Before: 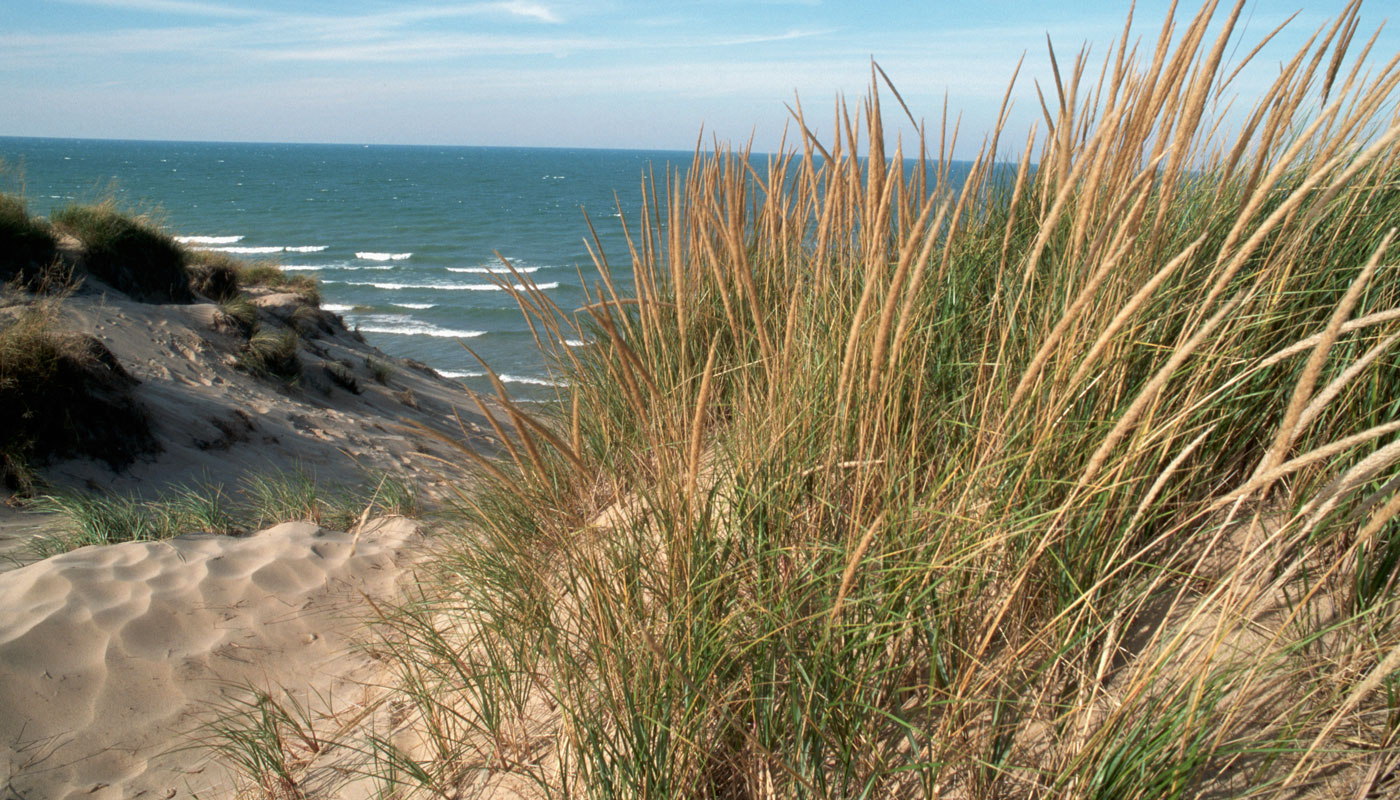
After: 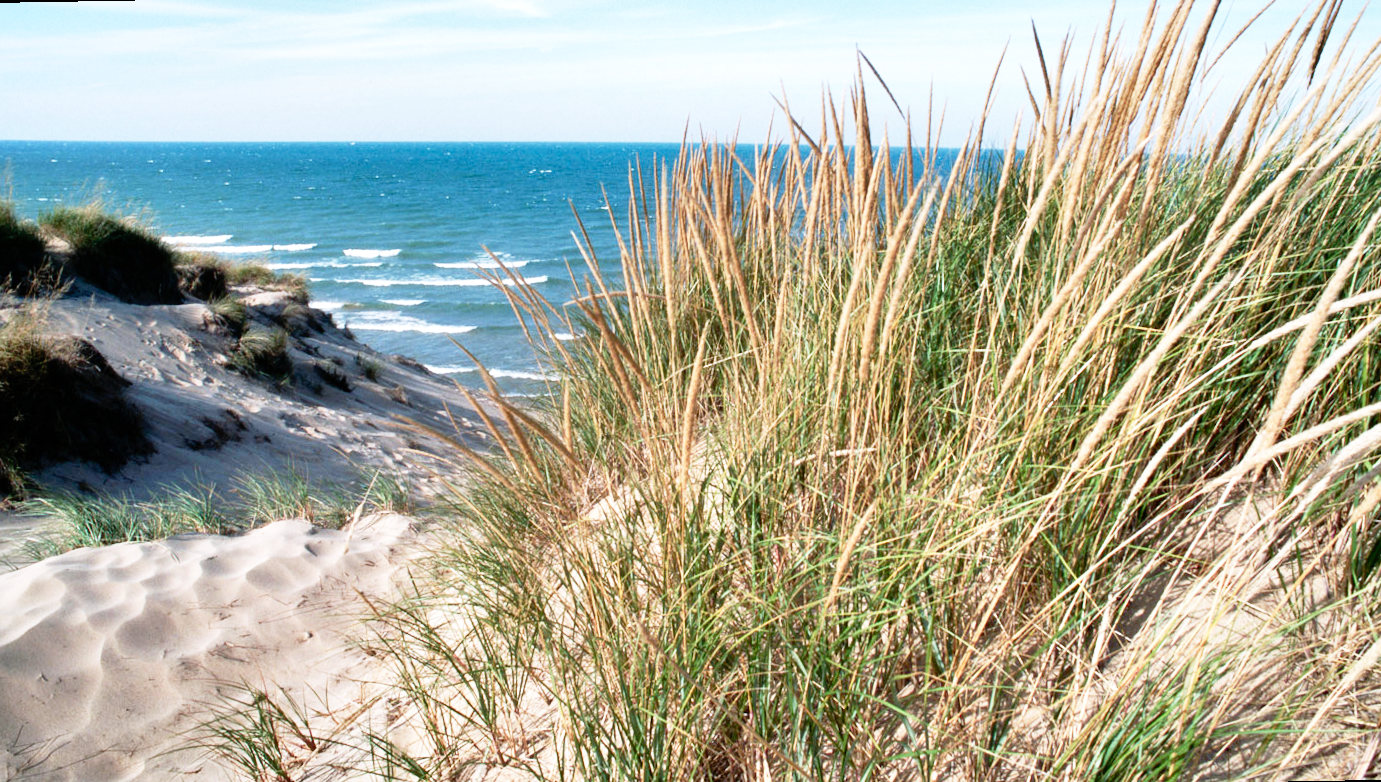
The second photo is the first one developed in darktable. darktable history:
color calibration: illuminant as shot in camera, x 0.37, y 0.382, temperature 4313.32 K
base curve: curves: ch0 [(0, 0) (0.012, 0.01) (0.073, 0.168) (0.31, 0.711) (0.645, 0.957) (1, 1)], preserve colors none
exposure: exposure -0.041 EV, compensate highlight preservation false
levels: levels [0, 0.498, 0.996]
rotate and perspective: rotation -1°, crop left 0.011, crop right 0.989, crop top 0.025, crop bottom 0.975
shadows and highlights: soften with gaussian
